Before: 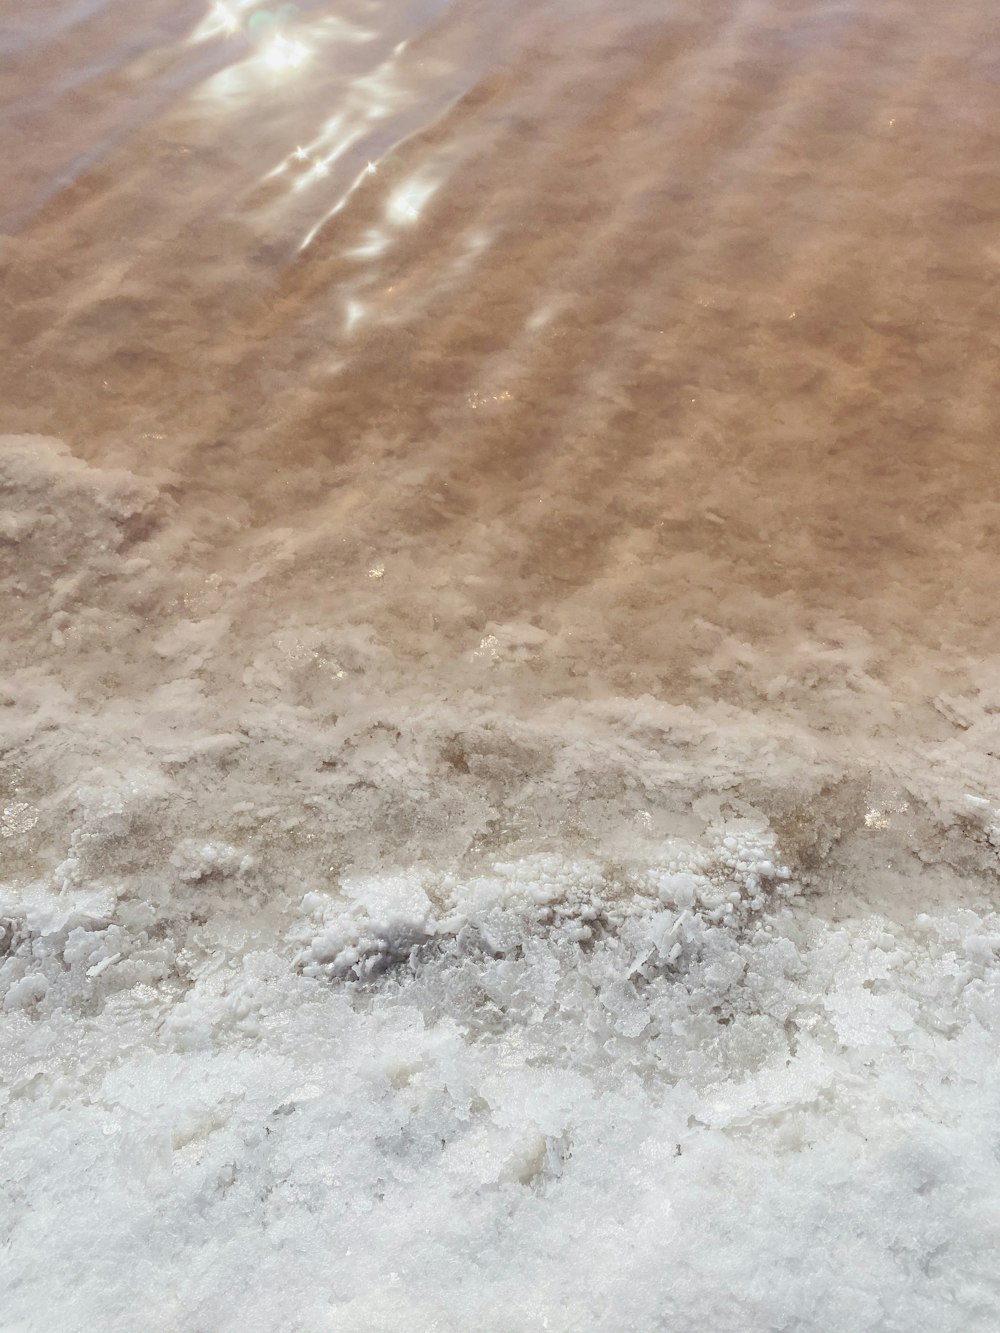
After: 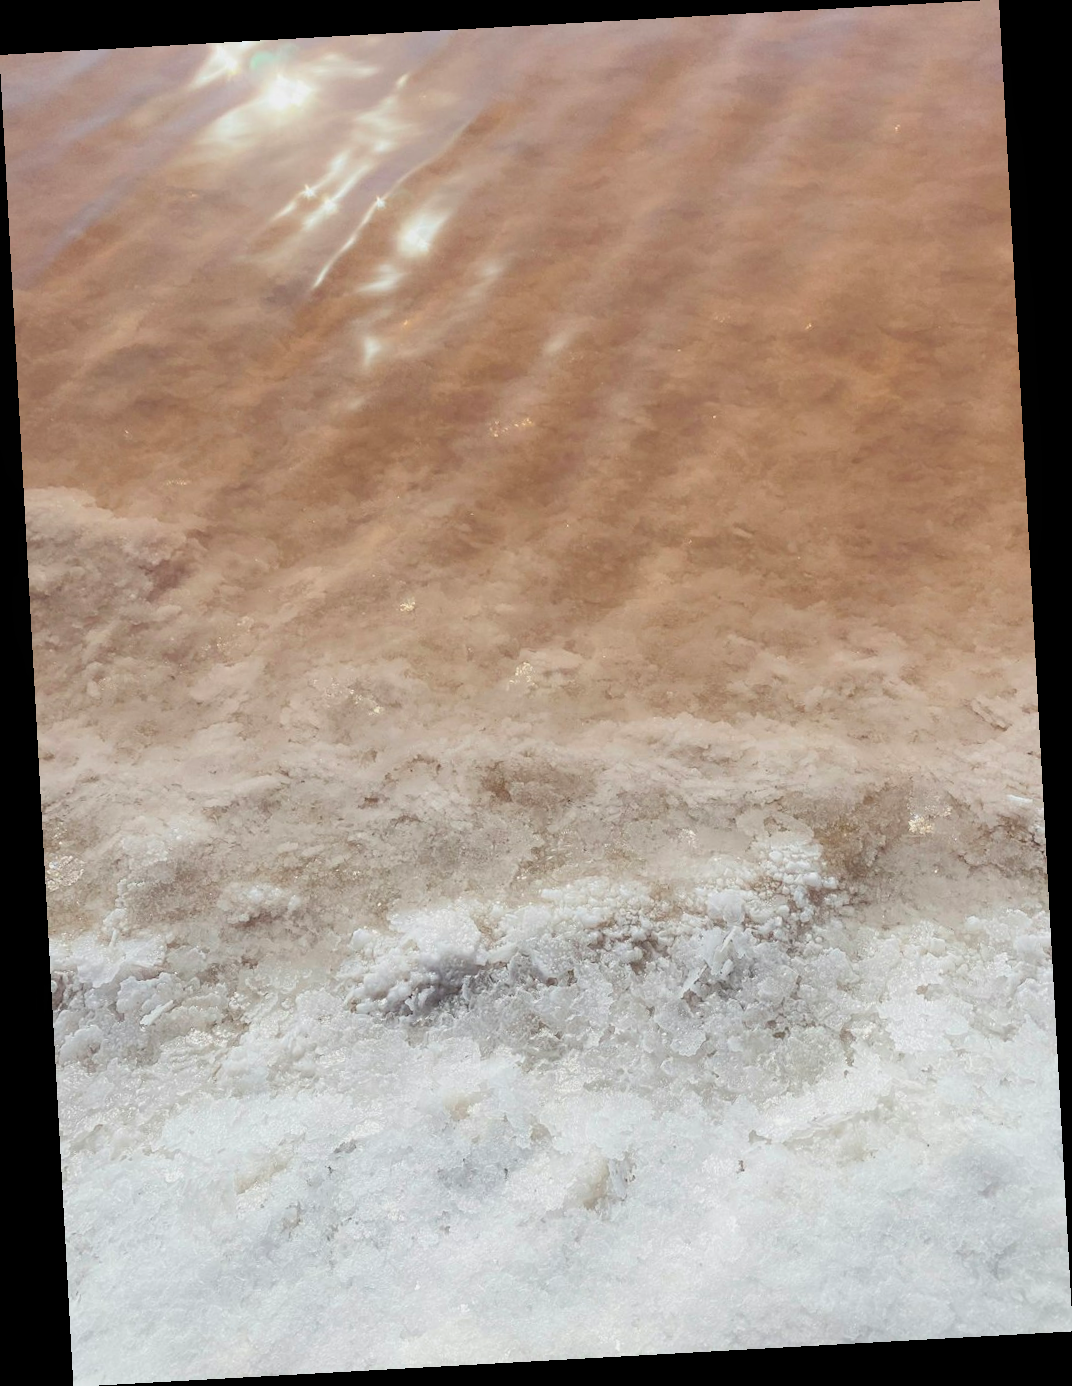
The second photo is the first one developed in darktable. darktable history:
contrast equalizer: y [[0.5, 0.486, 0.447, 0.446, 0.489, 0.5], [0.5 ×6], [0.5 ×6], [0 ×6], [0 ×6]]
rotate and perspective: rotation -3.18°, automatic cropping off
